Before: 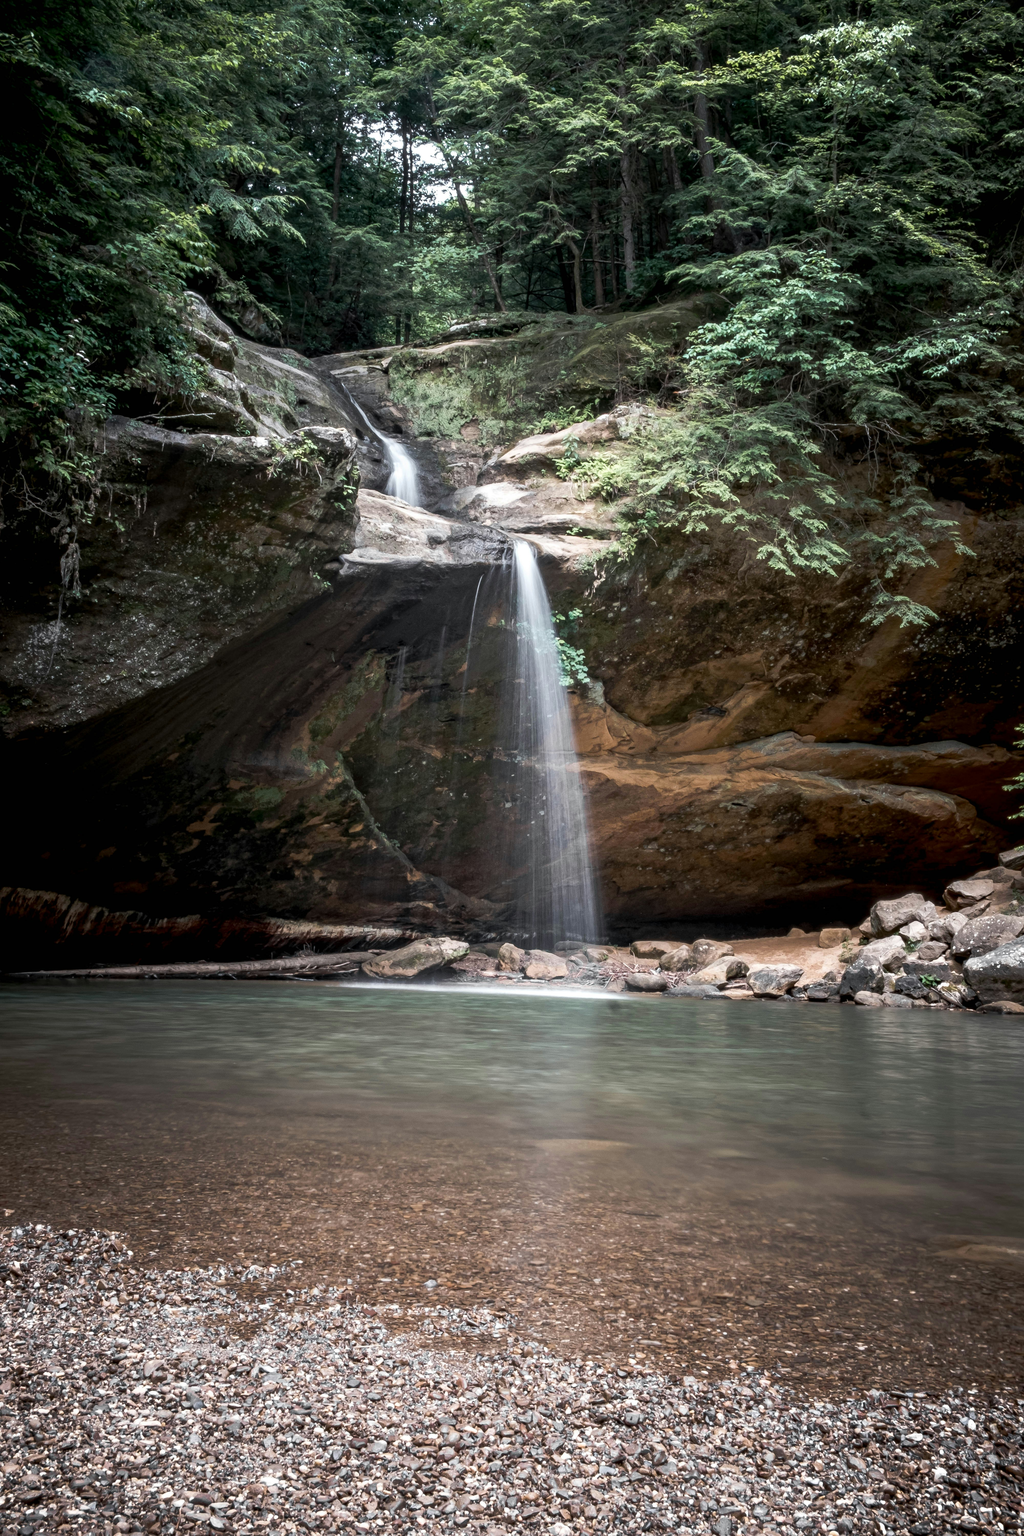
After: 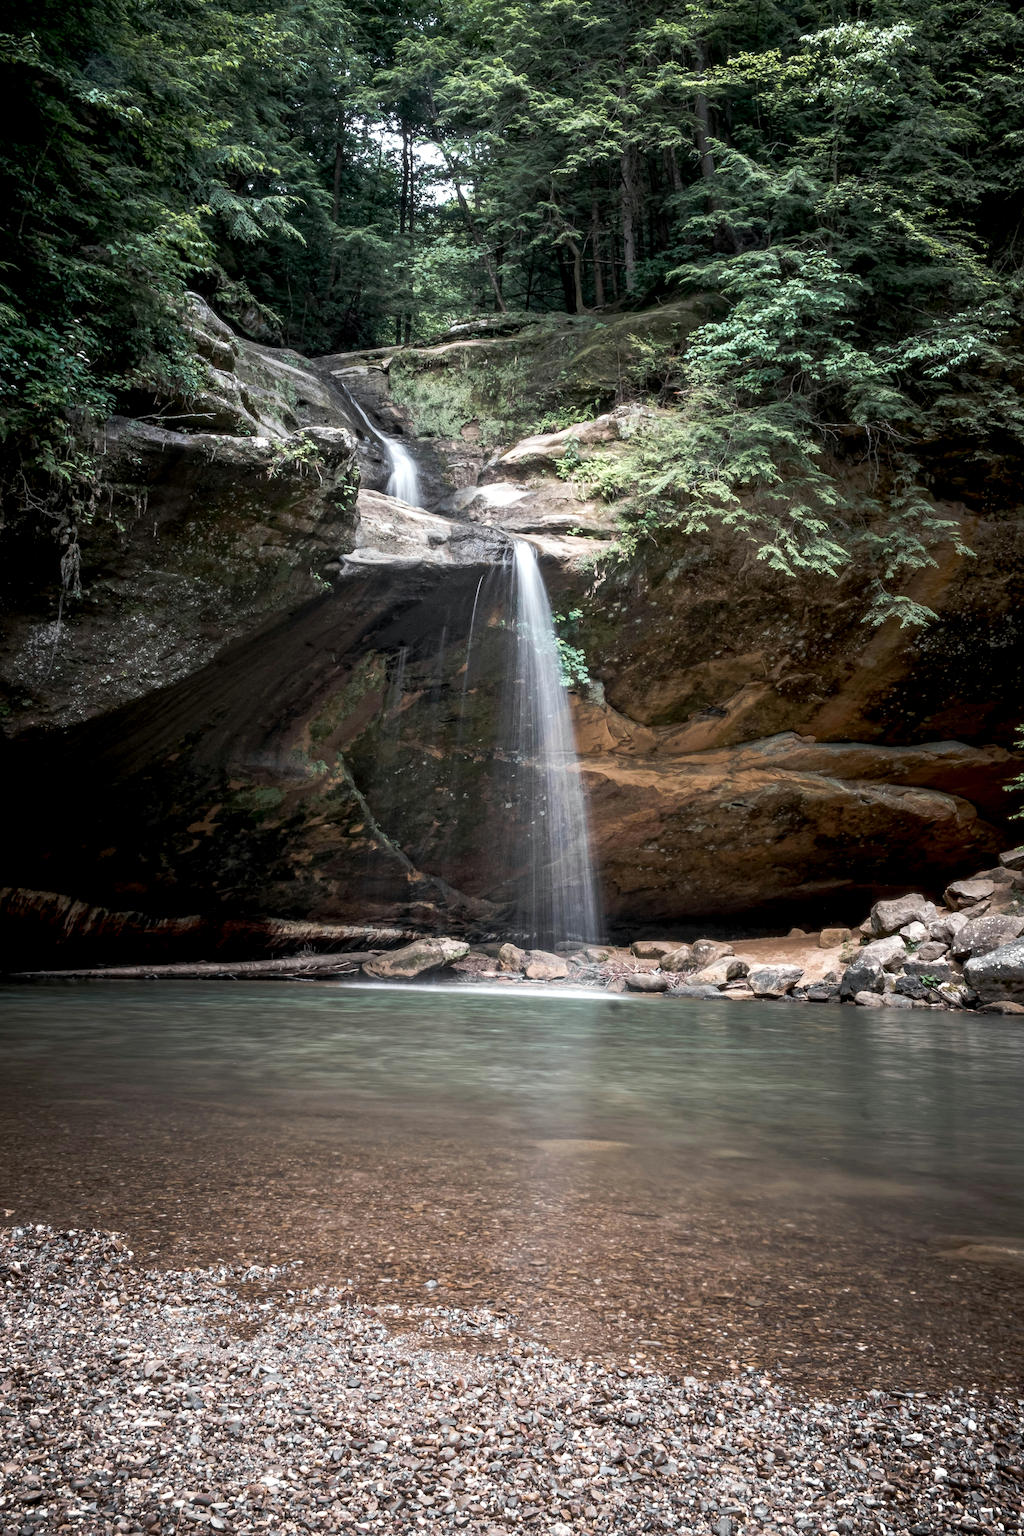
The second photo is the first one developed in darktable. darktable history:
color balance rgb: perceptual saturation grading › global saturation 0.509%
local contrast: highlights 103%, shadows 100%, detail 119%, midtone range 0.2
exposure: compensate exposure bias true, compensate highlight preservation false
